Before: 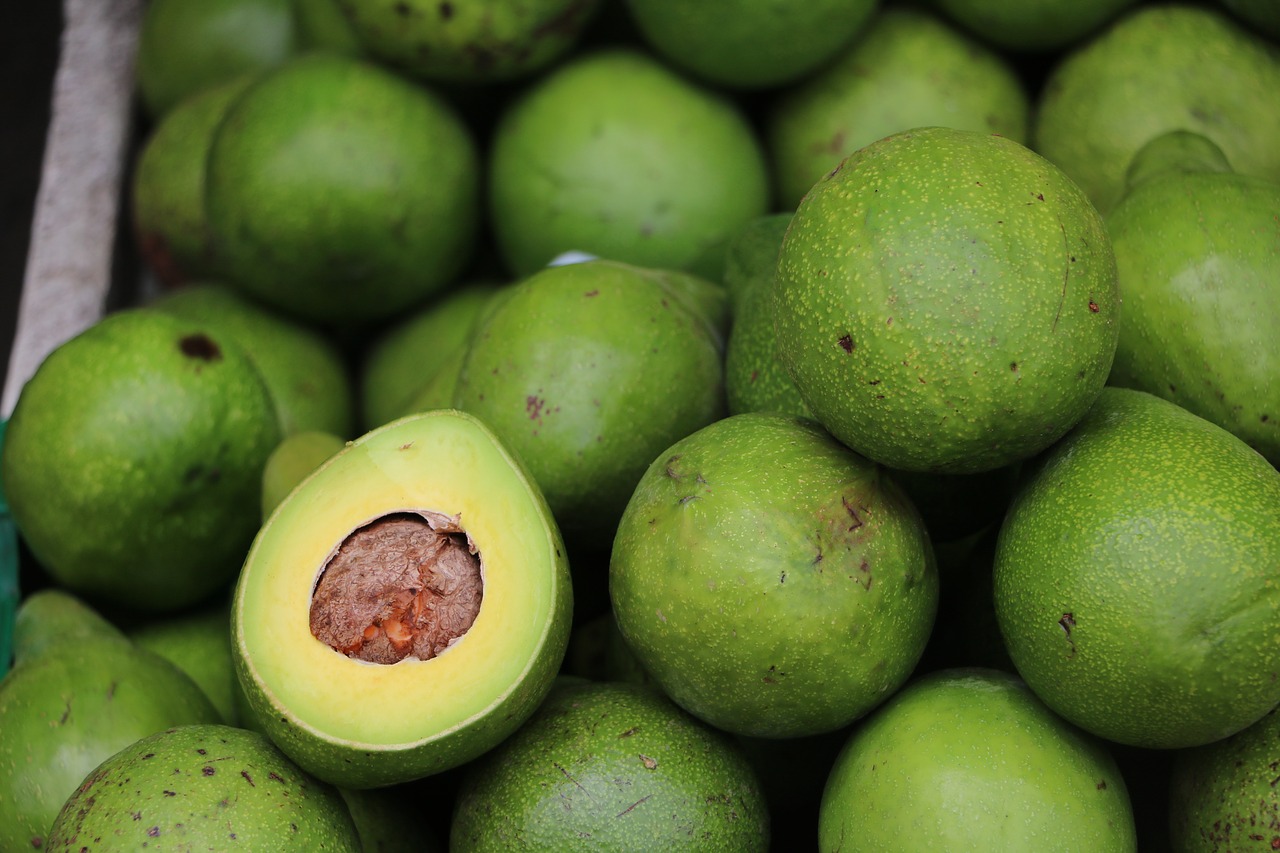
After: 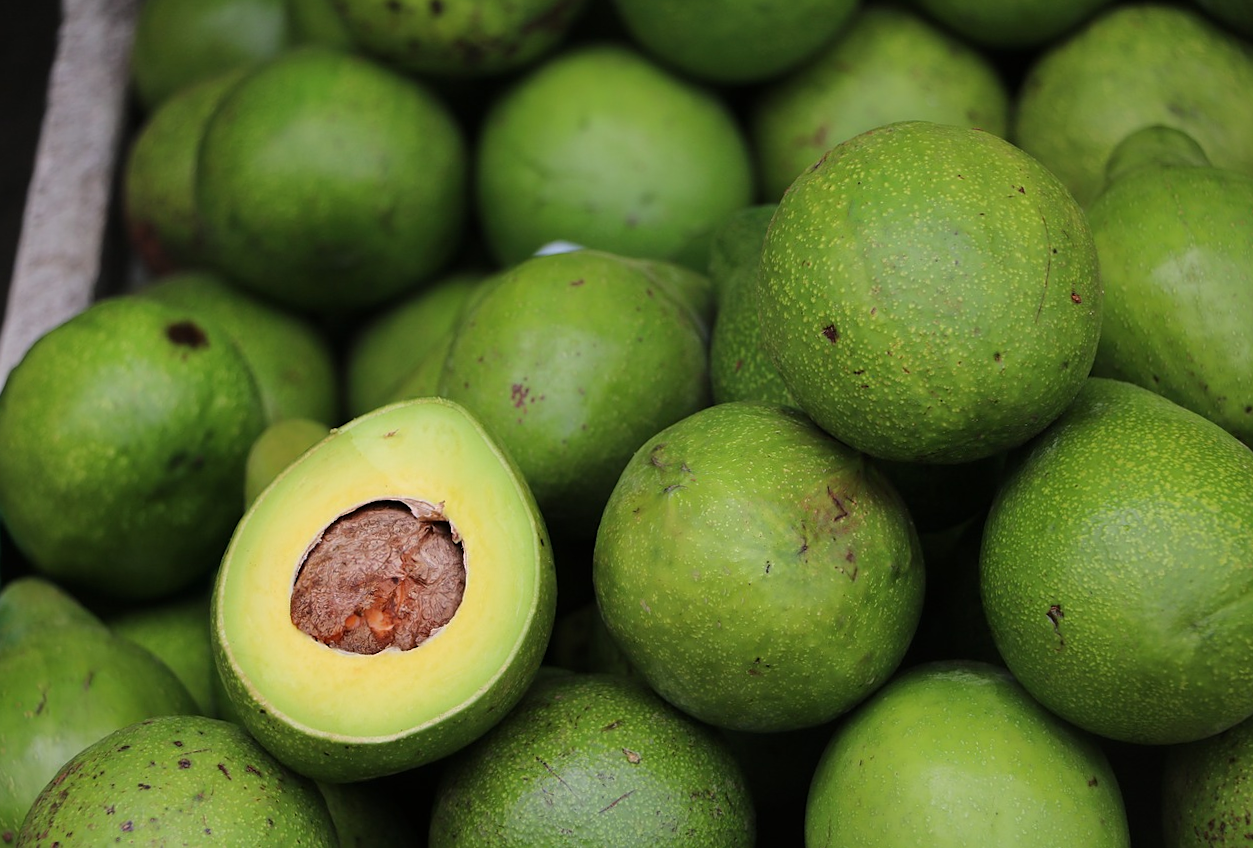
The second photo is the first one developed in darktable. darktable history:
sharpen: amount 0.2
rotate and perspective: rotation 0.226°, lens shift (vertical) -0.042, crop left 0.023, crop right 0.982, crop top 0.006, crop bottom 0.994
